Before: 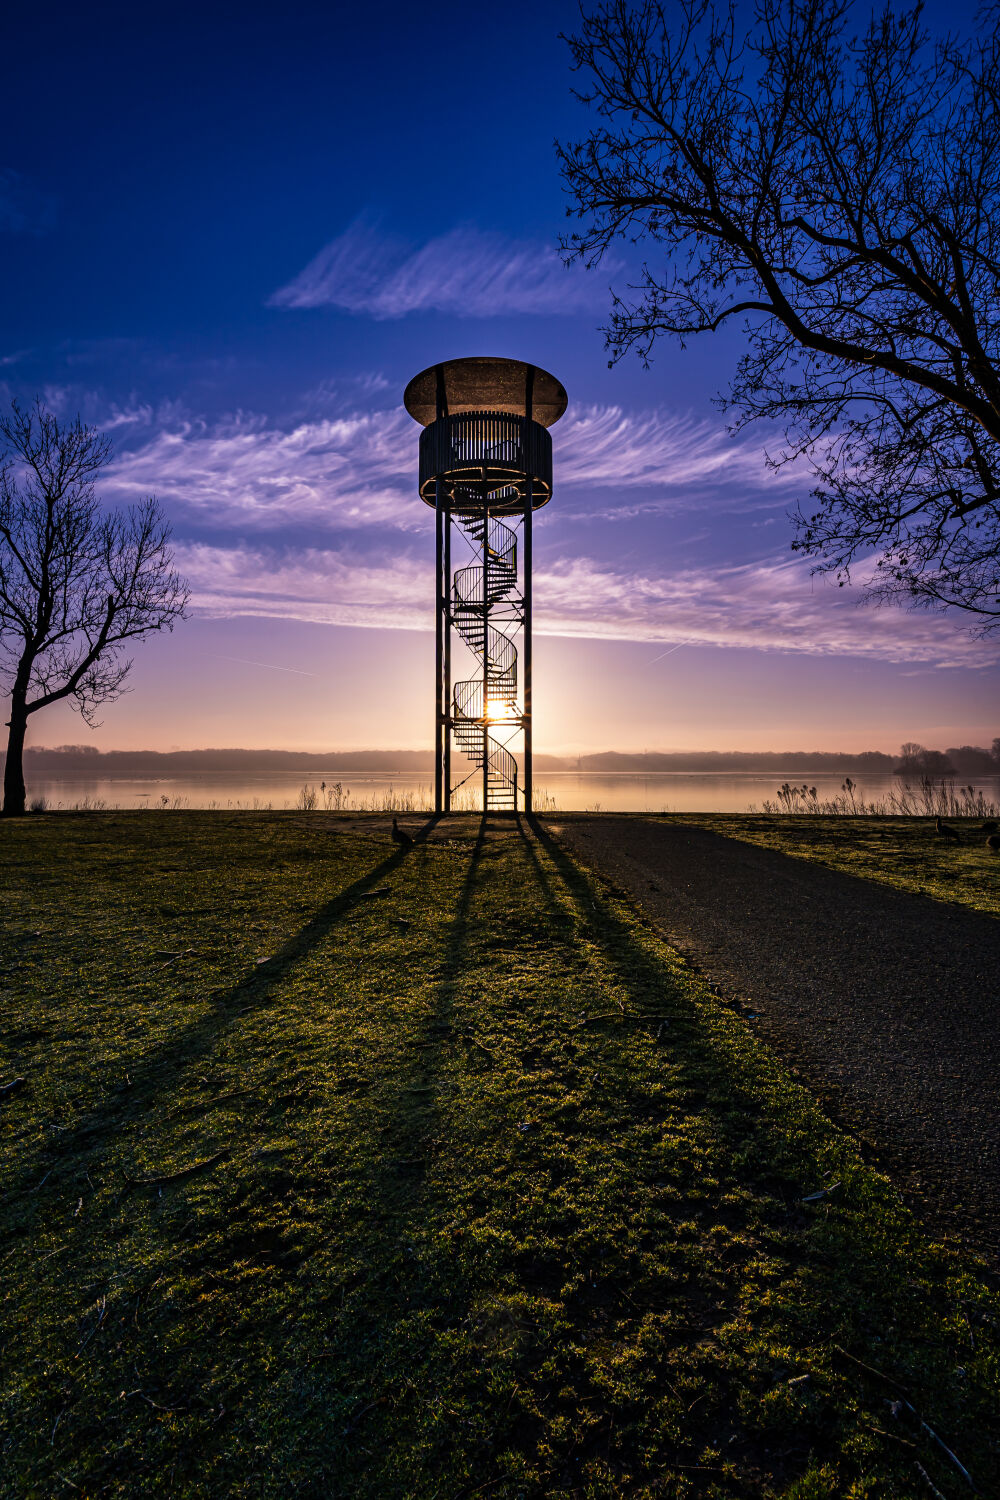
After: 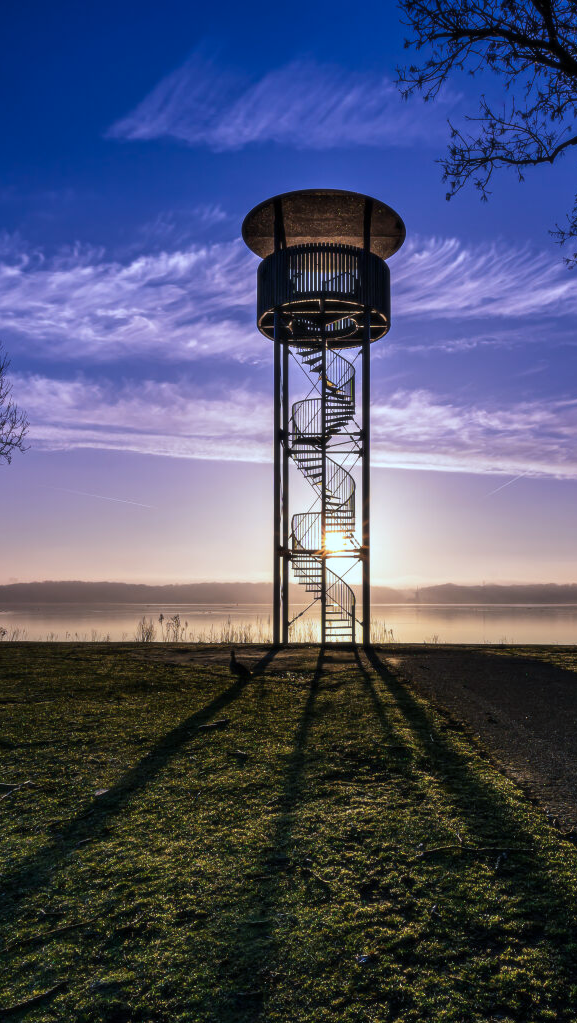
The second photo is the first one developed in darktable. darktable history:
soften: size 10%, saturation 50%, brightness 0.2 EV, mix 10%
color calibration: illuminant Planckian (black body), x 0.378, y 0.375, temperature 4065 K
crop: left 16.202%, top 11.208%, right 26.045%, bottom 20.557%
